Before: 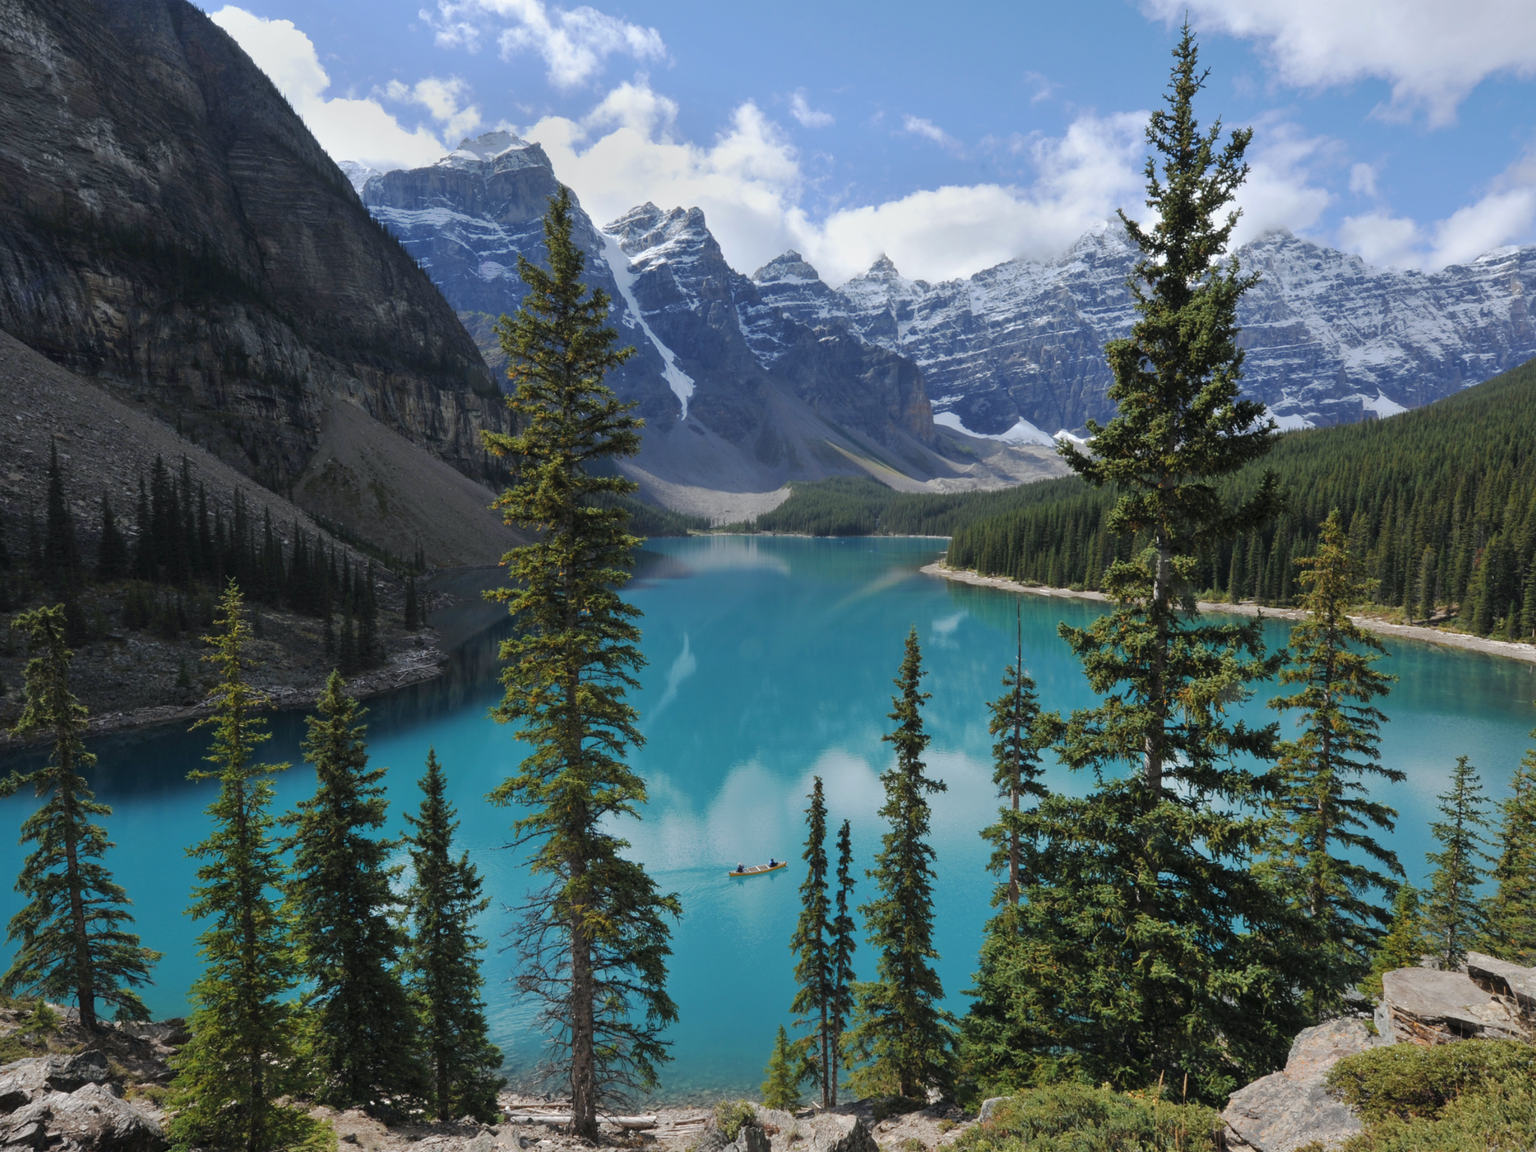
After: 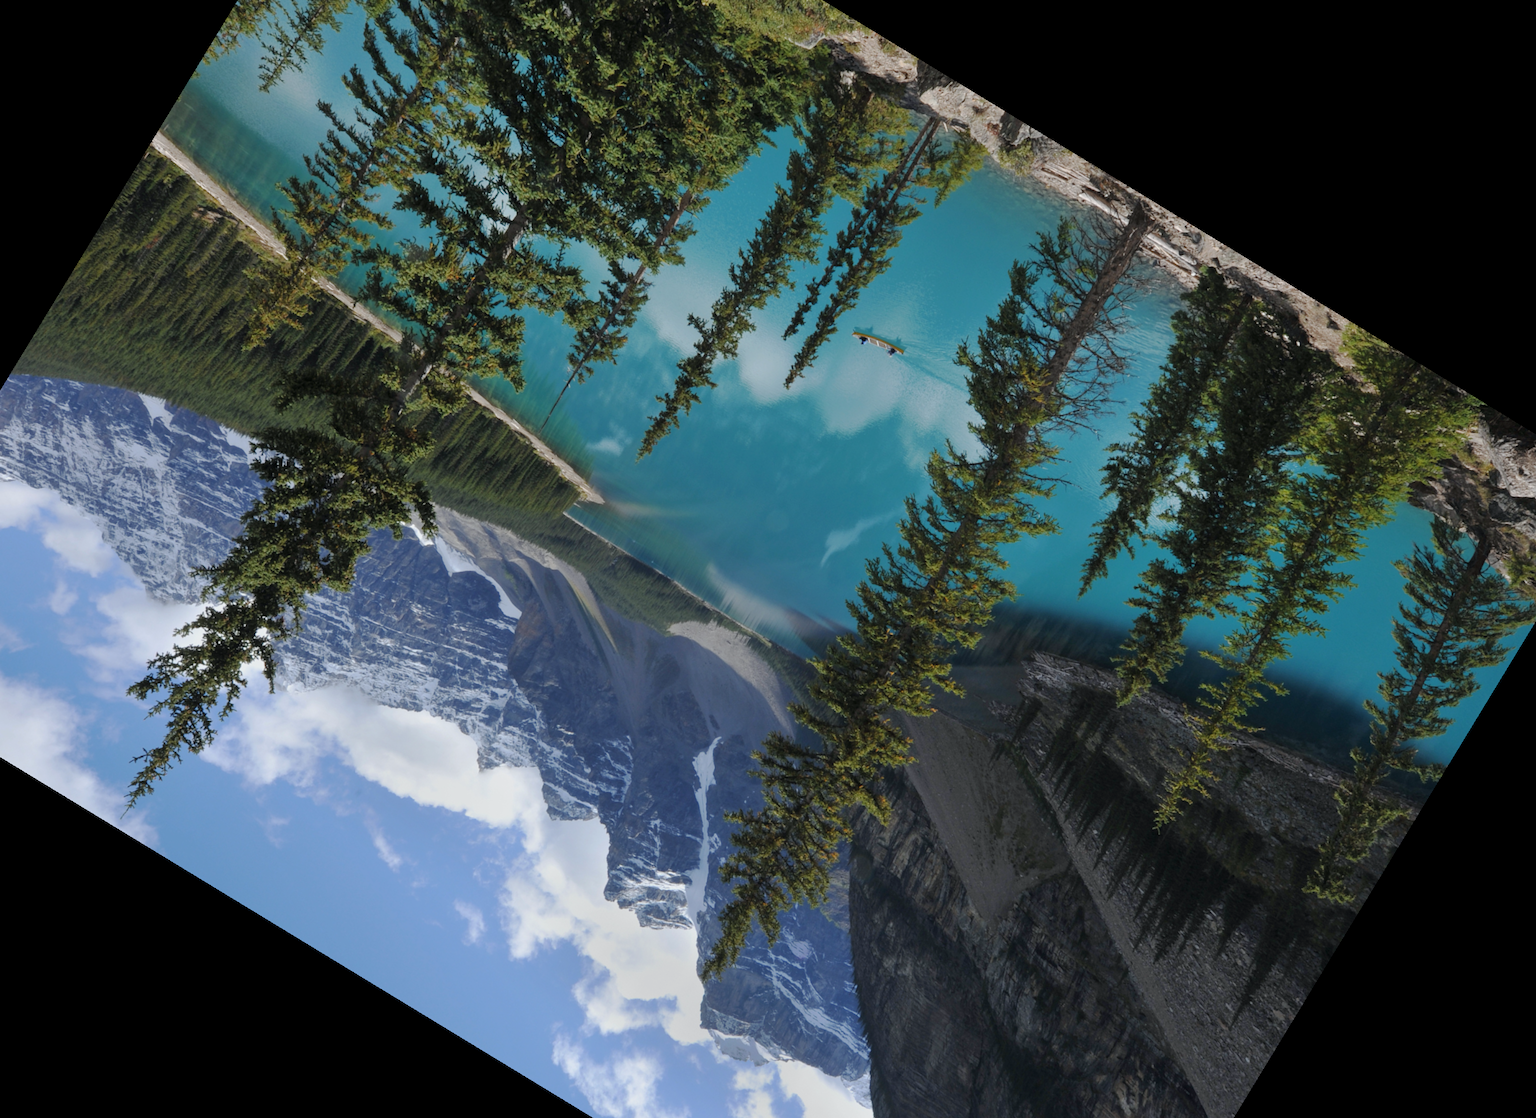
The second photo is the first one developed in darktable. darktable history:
crop and rotate: angle 148.68°, left 9.111%, top 15.603%, right 4.588%, bottom 17.041%
exposure: black level correction 0.001, exposure -0.125 EV, compensate exposure bias true, compensate highlight preservation false
